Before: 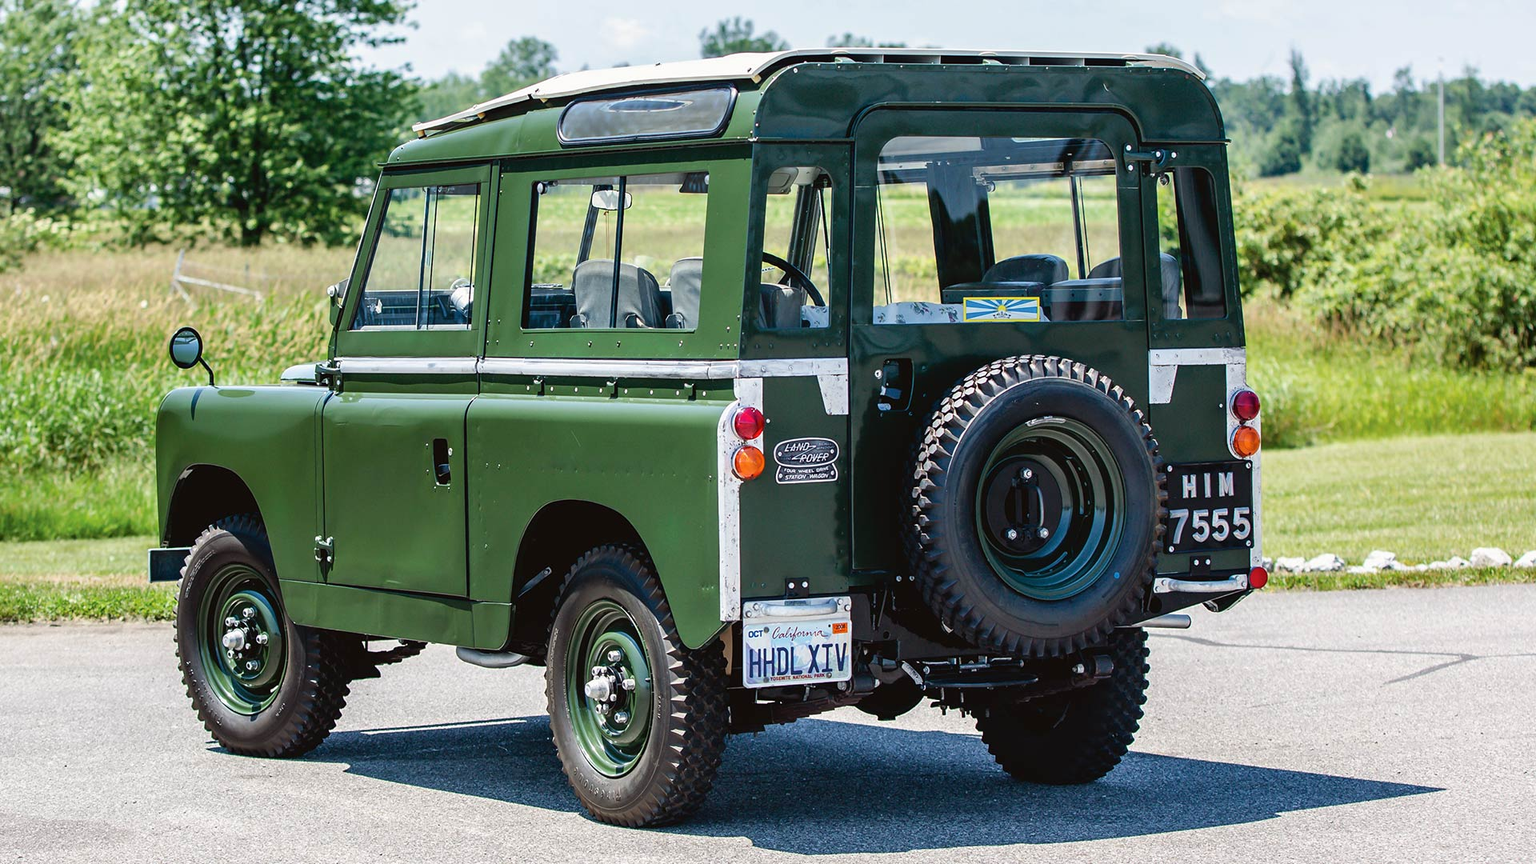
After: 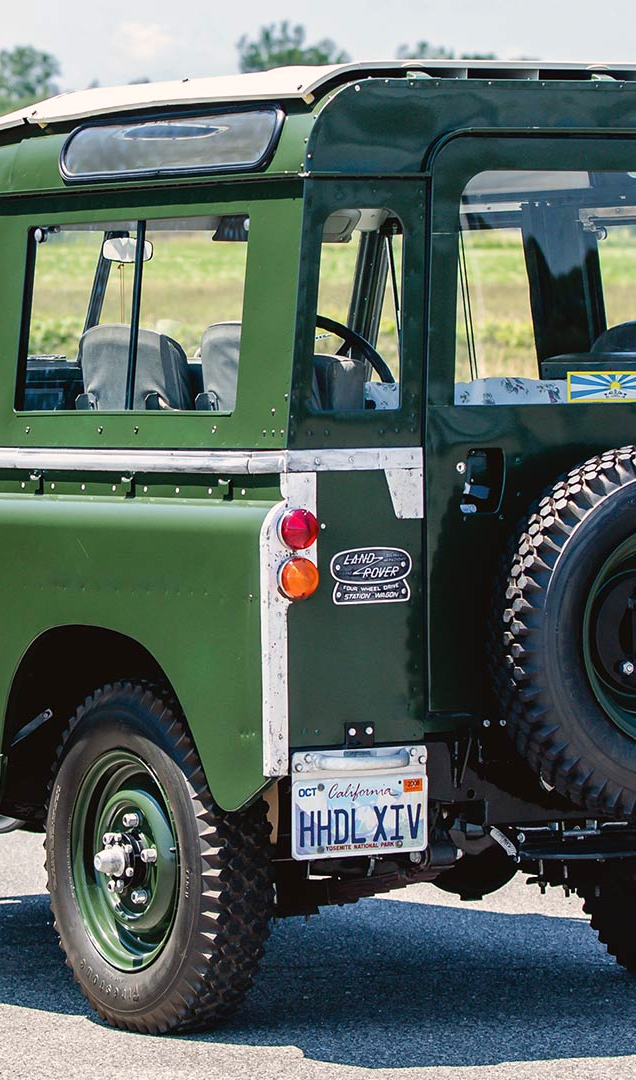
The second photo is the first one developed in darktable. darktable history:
crop: left 33.188%, right 33.663%
color balance rgb: highlights gain › chroma 1.351%, highlights gain › hue 56.62°, perceptual saturation grading › global saturation 0.252%
